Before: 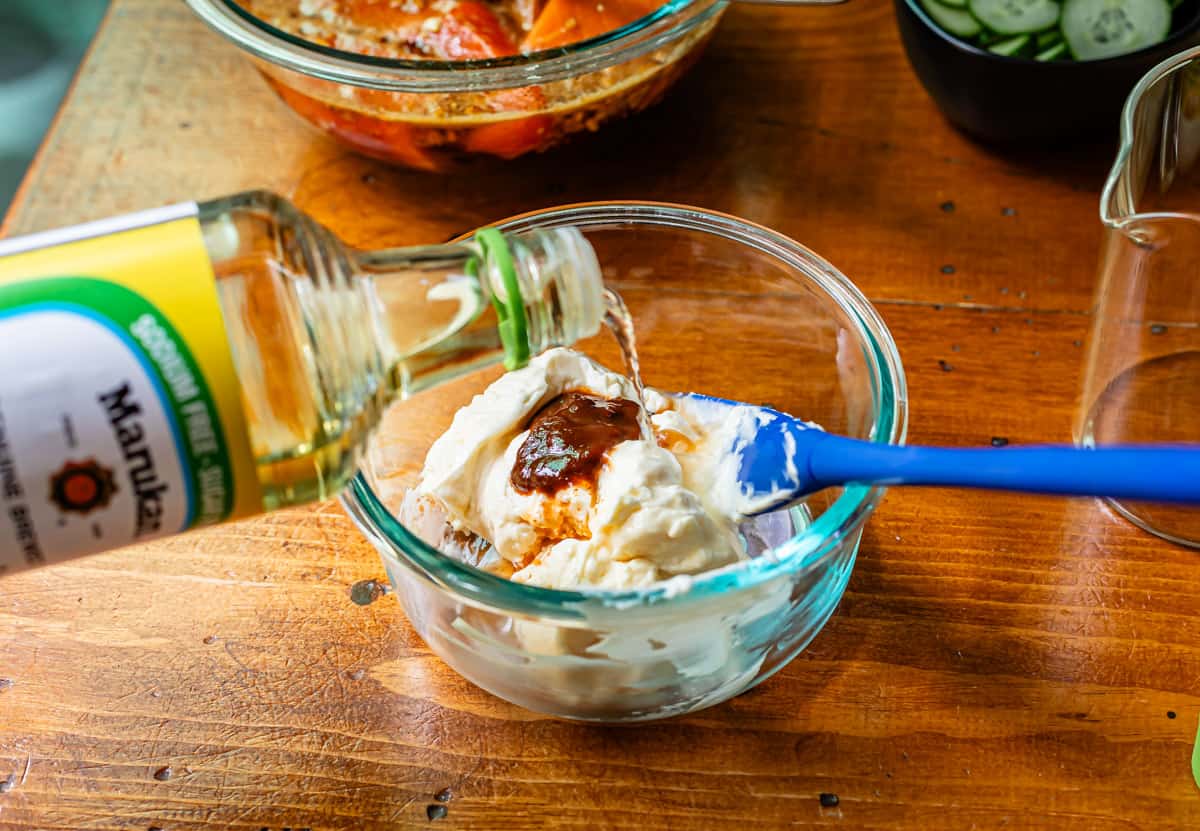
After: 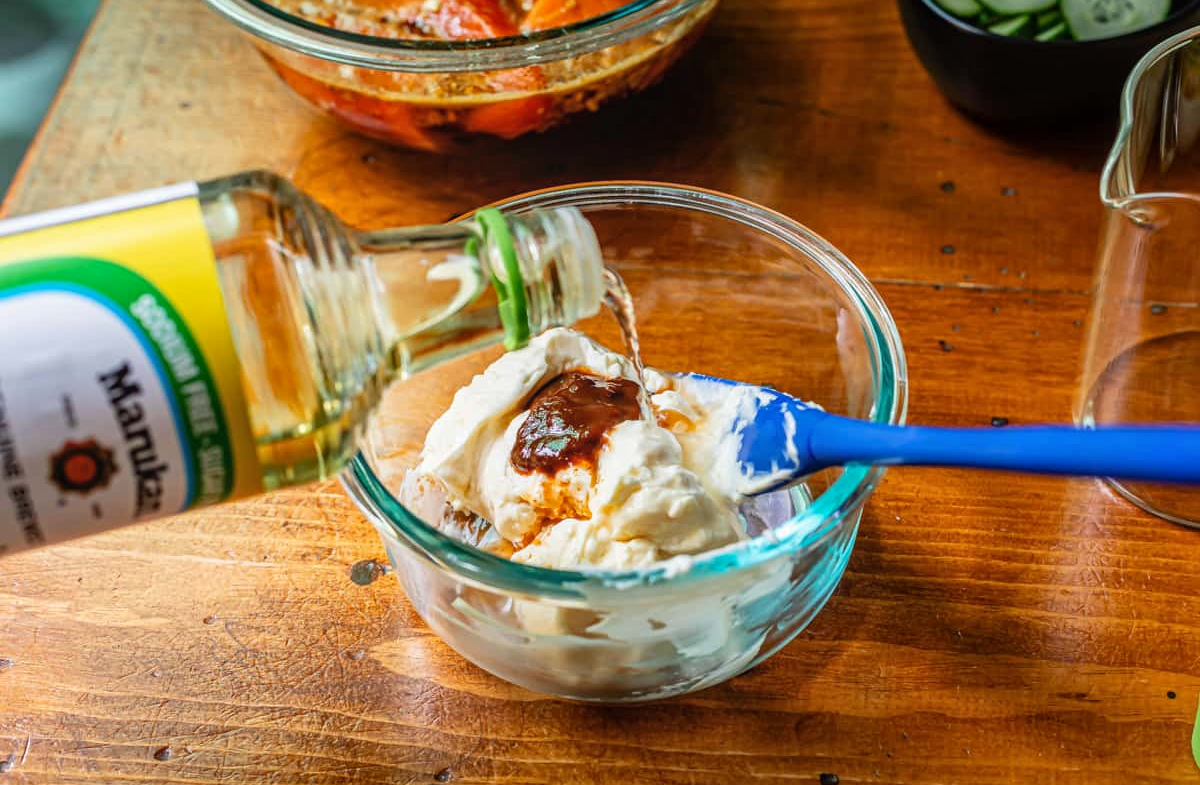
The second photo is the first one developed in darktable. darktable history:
local contrast: detail 110%
crop and rotate: top 2.479%, bottom 3.018%
